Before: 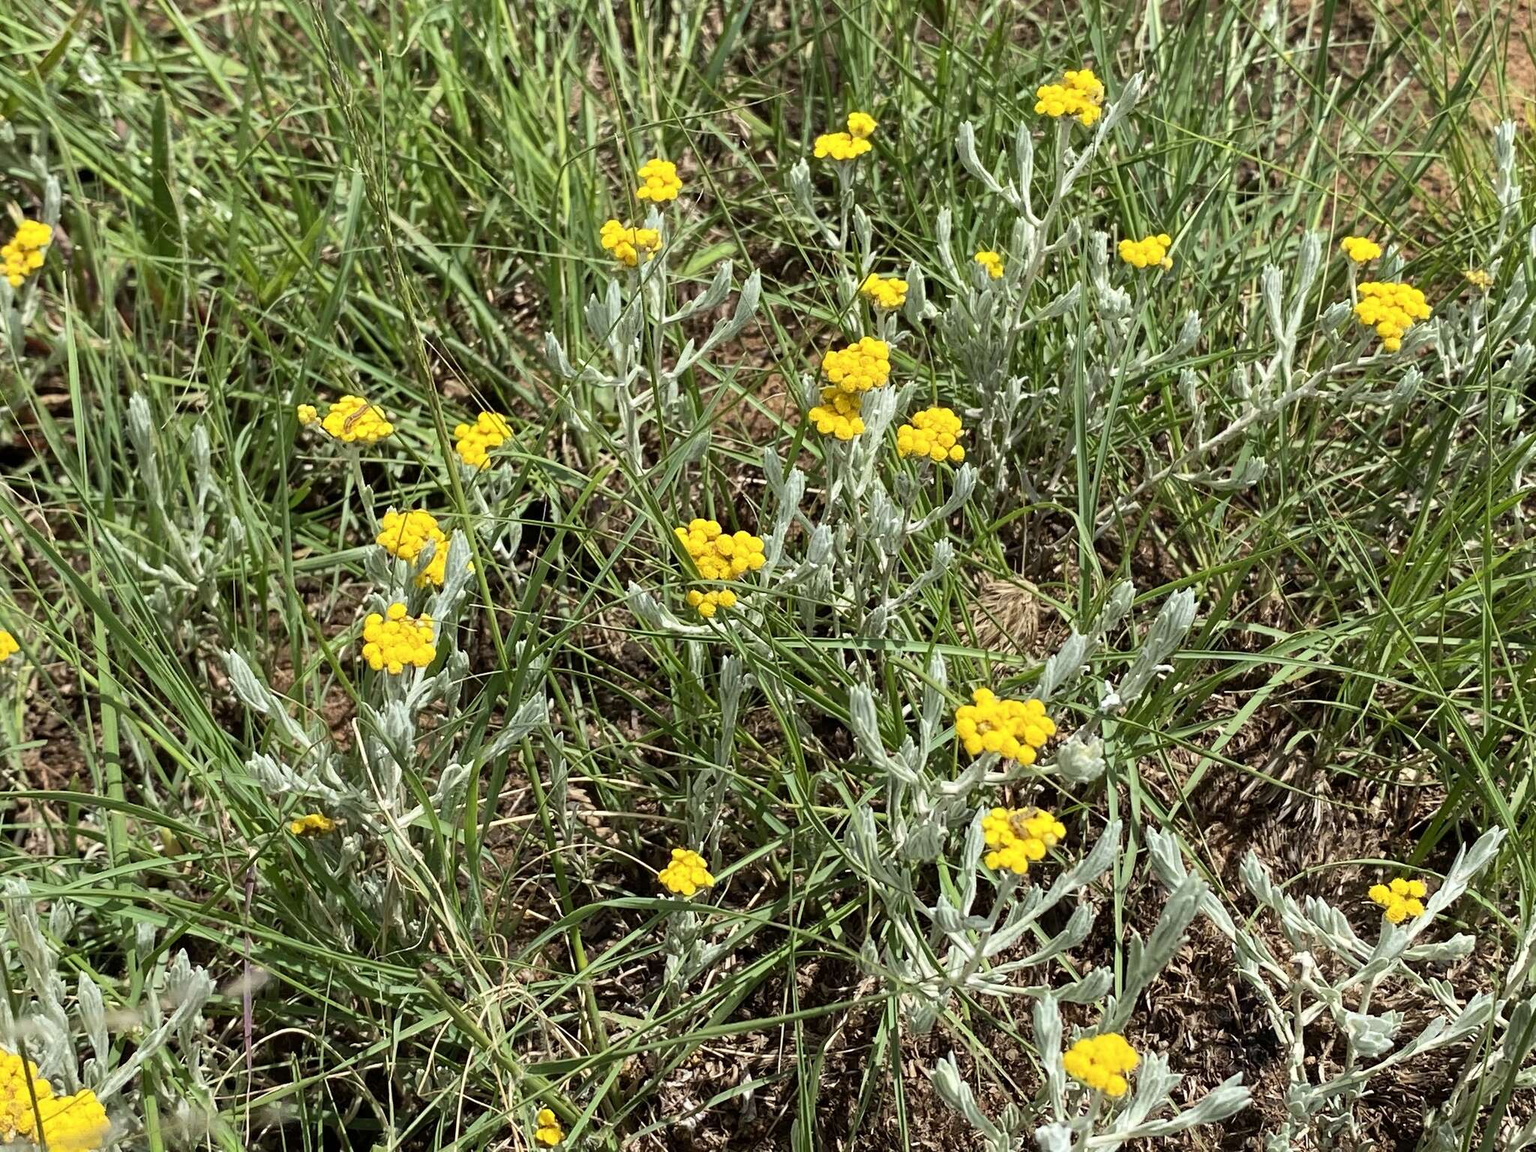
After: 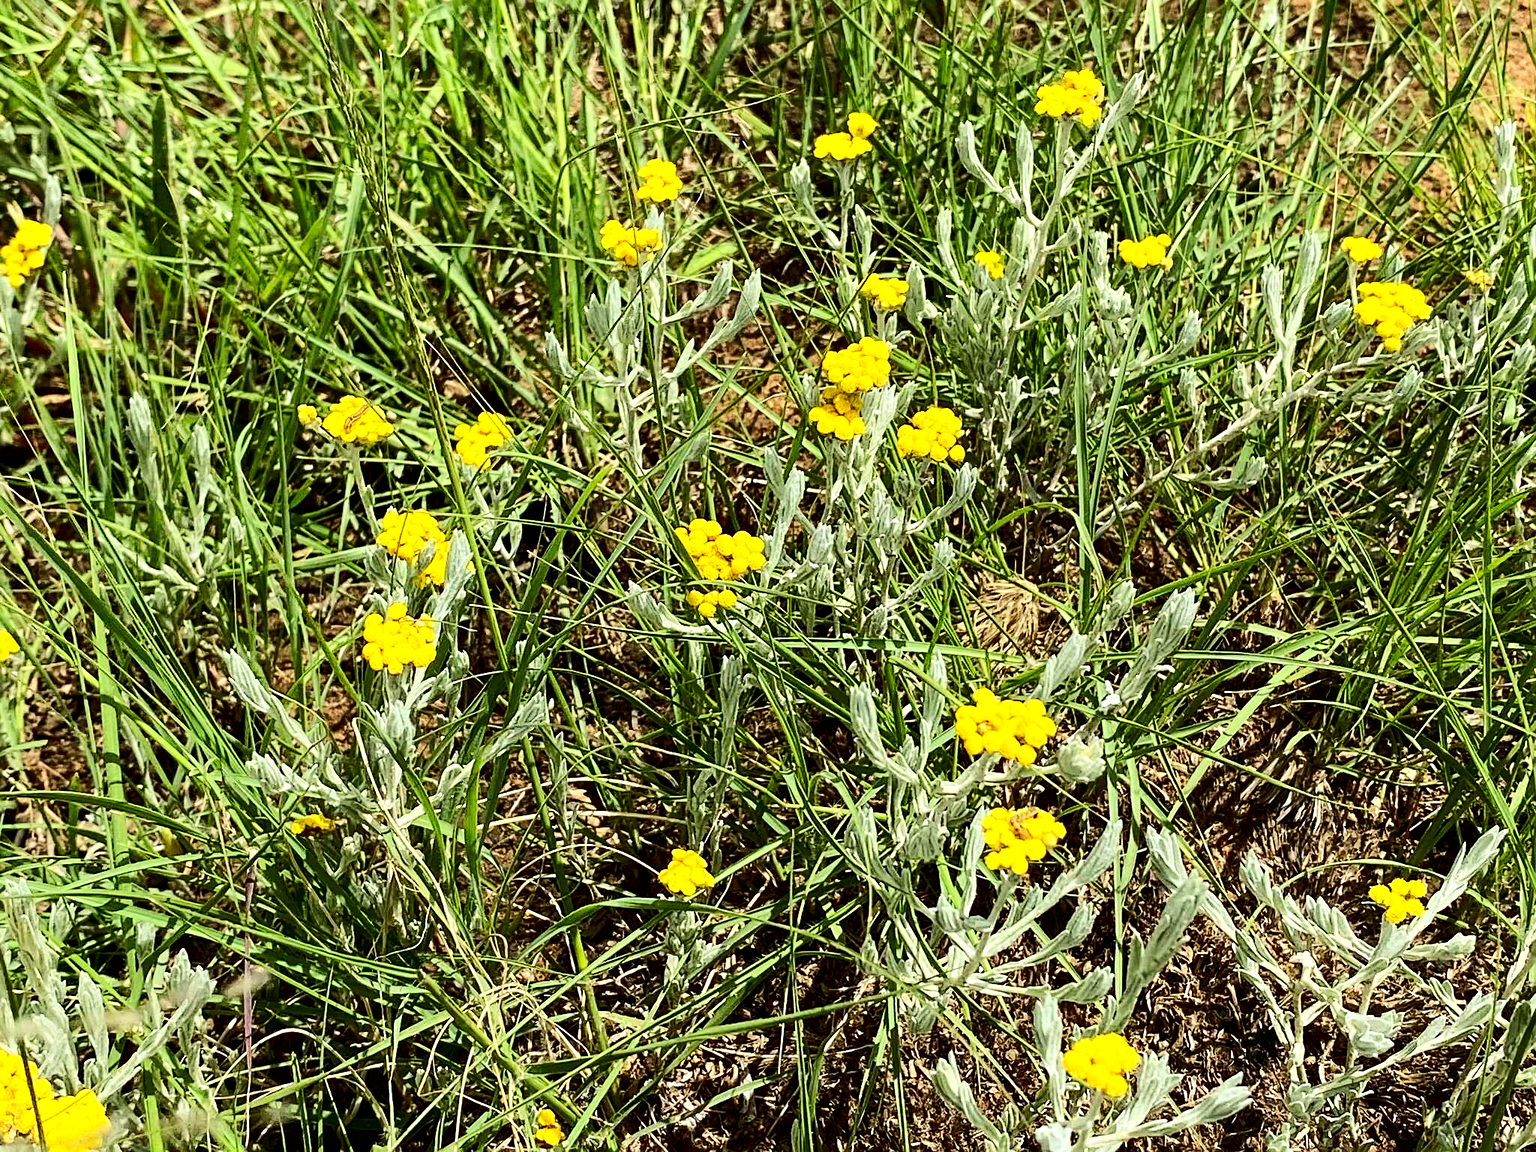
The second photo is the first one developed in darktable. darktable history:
sharpen: on, module defaults
contrast brightness saturation: contrast 0.22, brightness -0.19, saturation 0.24
rgb curve: curves: ch2 [(0, 0) (0.567, 0.512) (1, 1)], mode RGB, independent channels
shadows and highlights: radius 93.07, shadows -14.46, white point adjustment 0.23, highlights 31.48, compress 48.23%, highlights color adjustment 52.79%, soften with gaussian
tone curve: curves: ch0 [(0, 0) (0.26, 0.424) (0.417, 0.585) (1, 1)]
